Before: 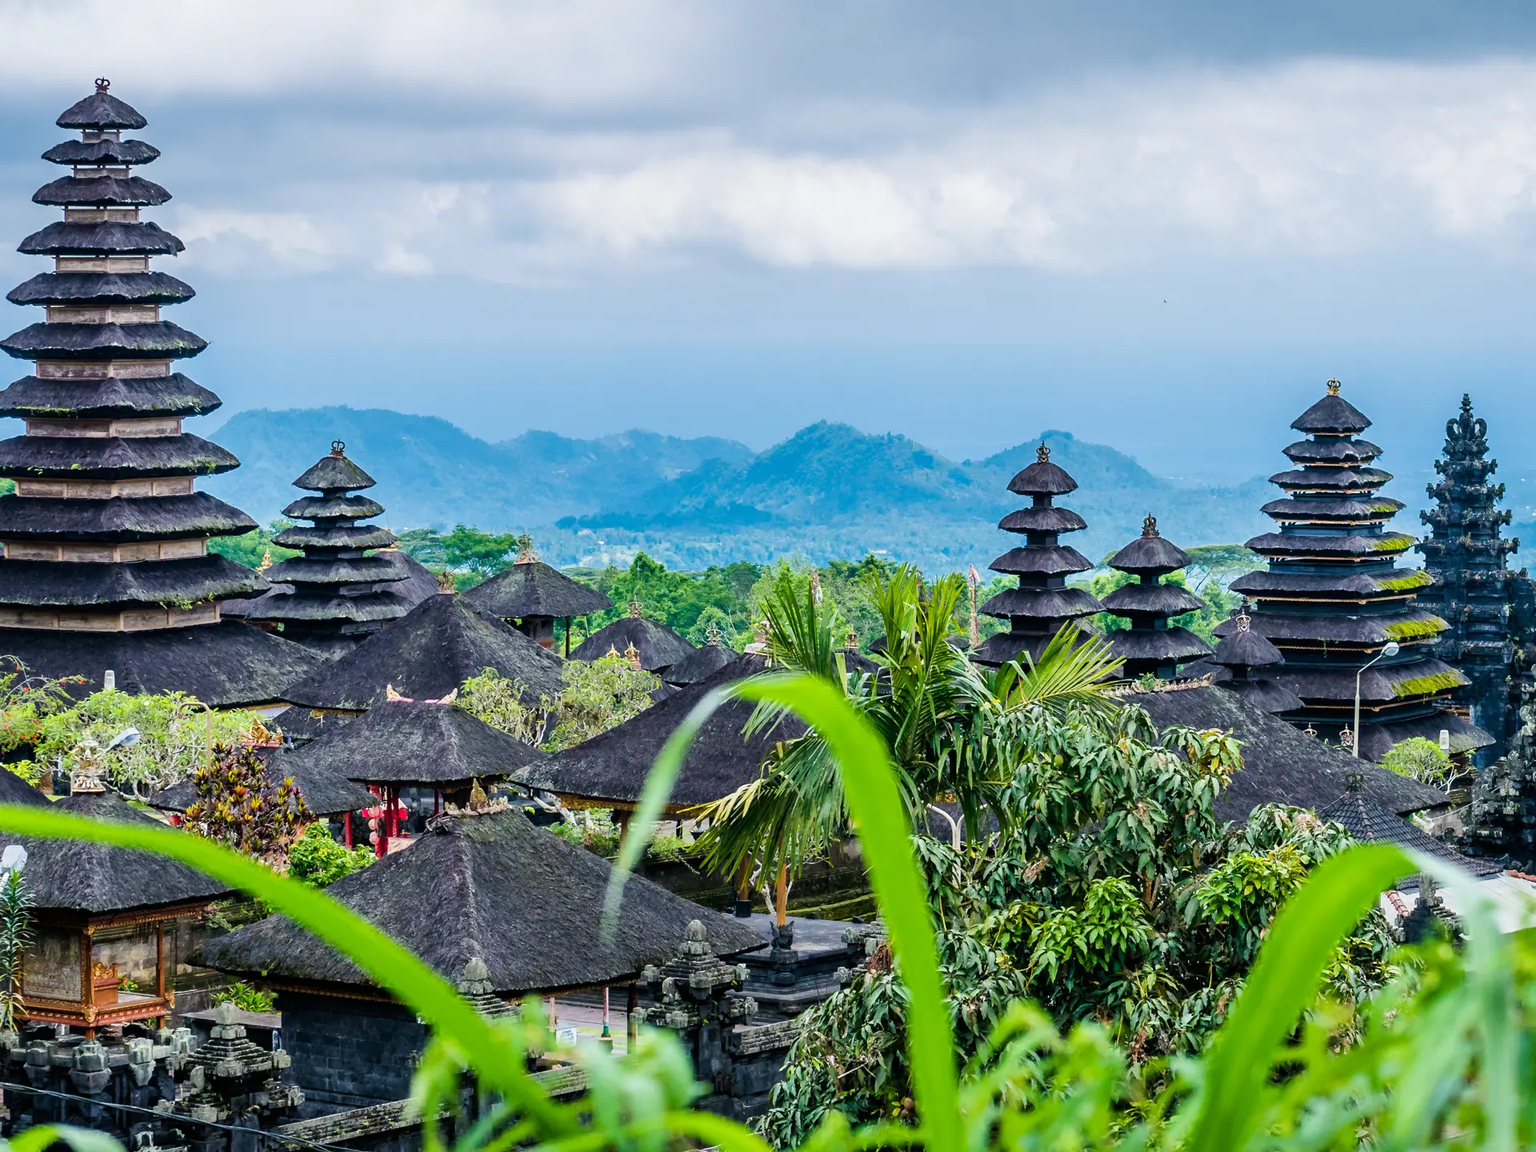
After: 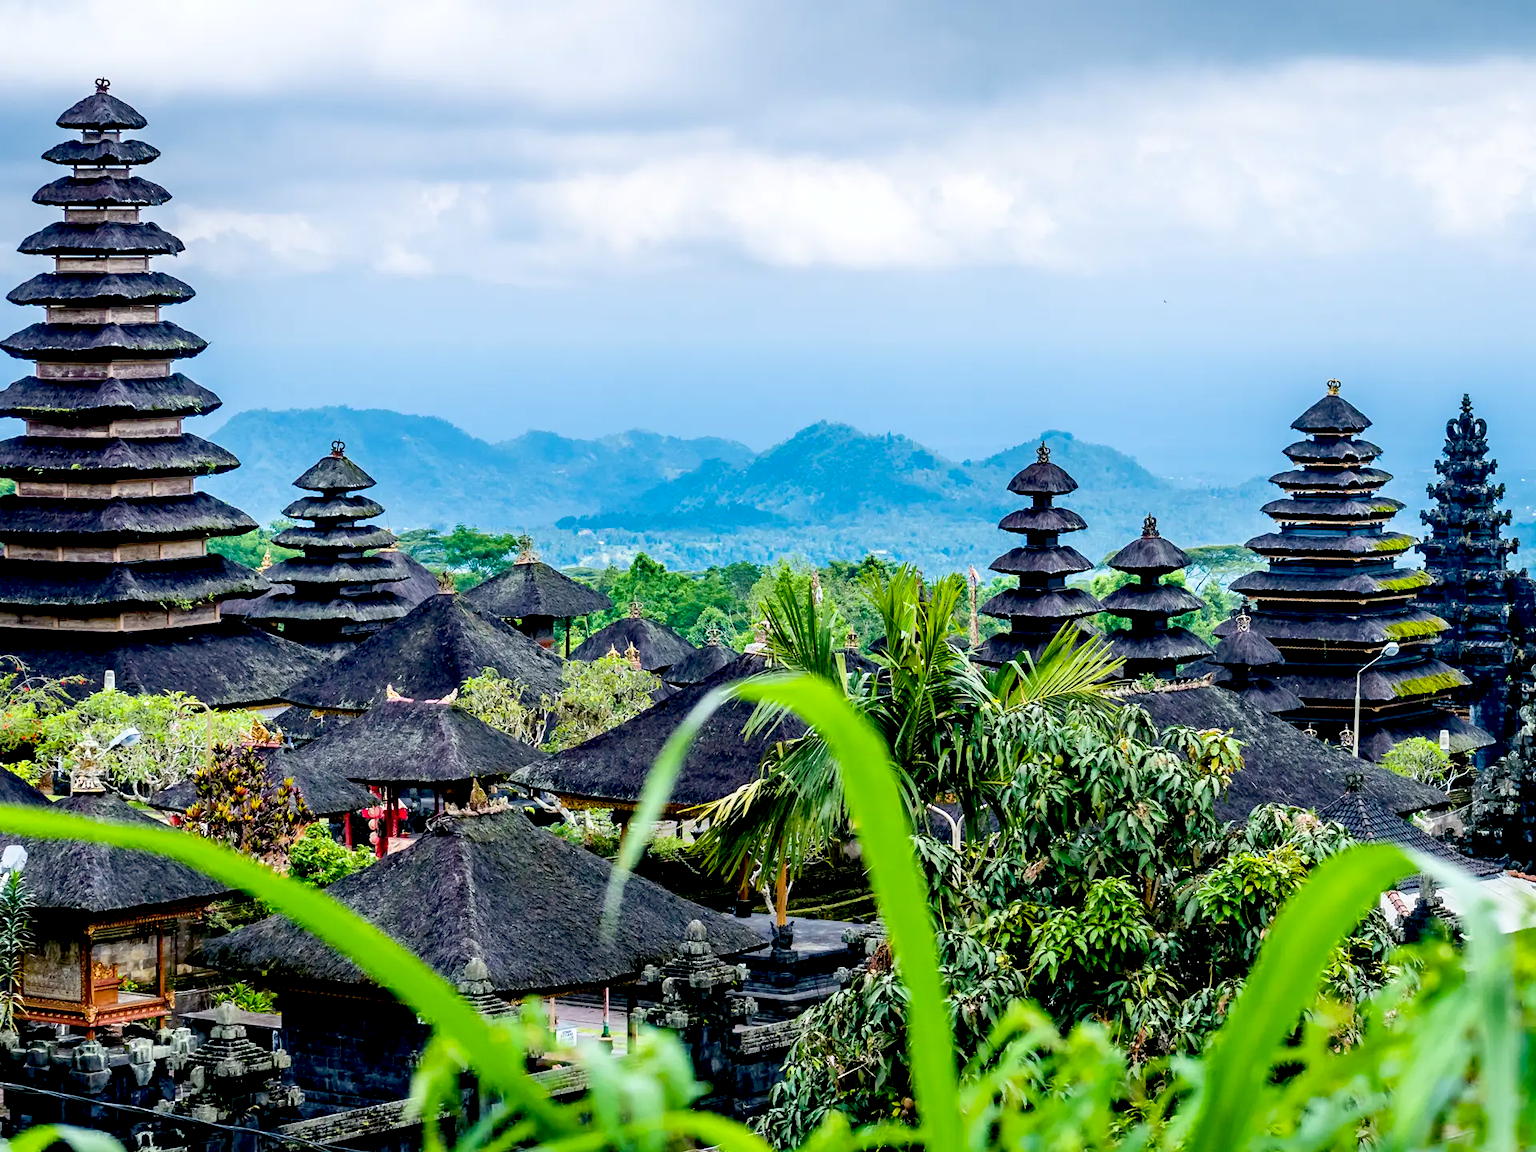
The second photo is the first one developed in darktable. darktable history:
exposure: black level correction 0.025, exposure 0.182 EV, compensate highlight preservation false
shadows and highlights: radius 93.07, shadows -14.46, white point adjustment 0.23, highlights 31.48, compress 48.23%, highlights color adjustment 52.79%, soften with gaussian
